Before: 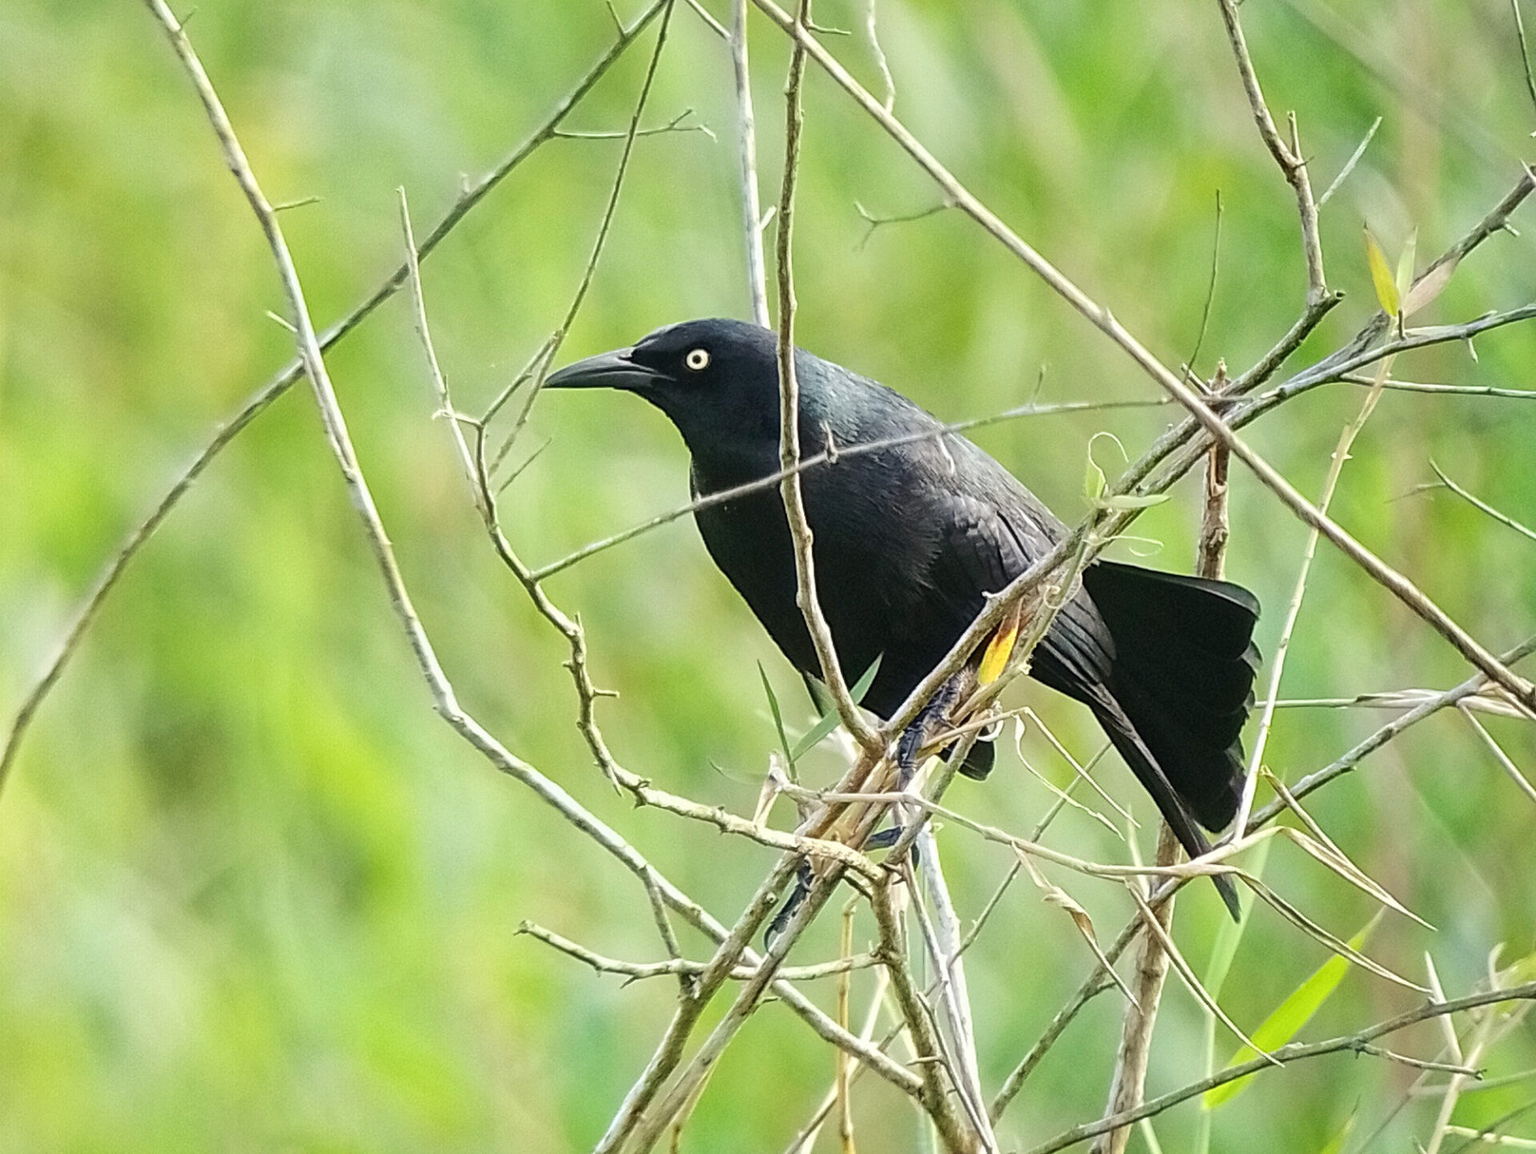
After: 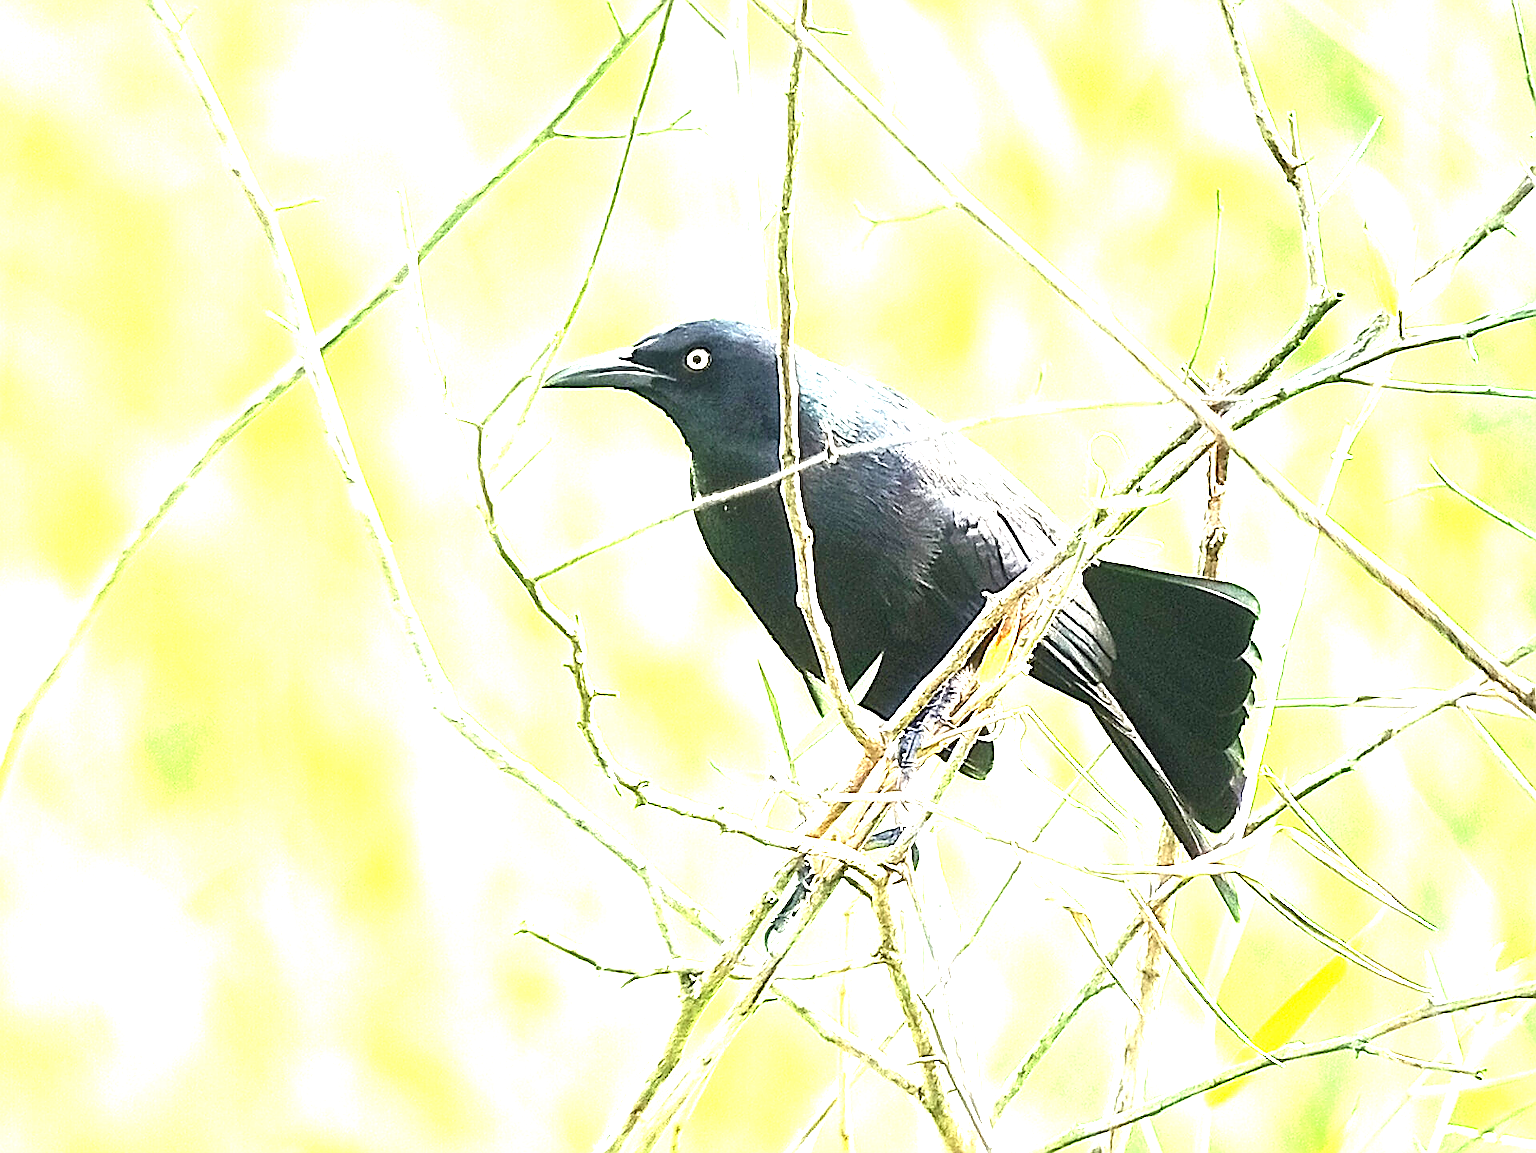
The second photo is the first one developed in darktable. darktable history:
exposure: exposure 2.212 EV, compensate exposure bias true, compensate highlight preservation false
sharpen: radius 1.411, amount 1.238, threshold 0.847
contrast equalizer: octaves 7, y [[0.6 ×6], [0.55 ×6], [0 ×6], [0 ×6], [0 ×6]], mix -0.197
